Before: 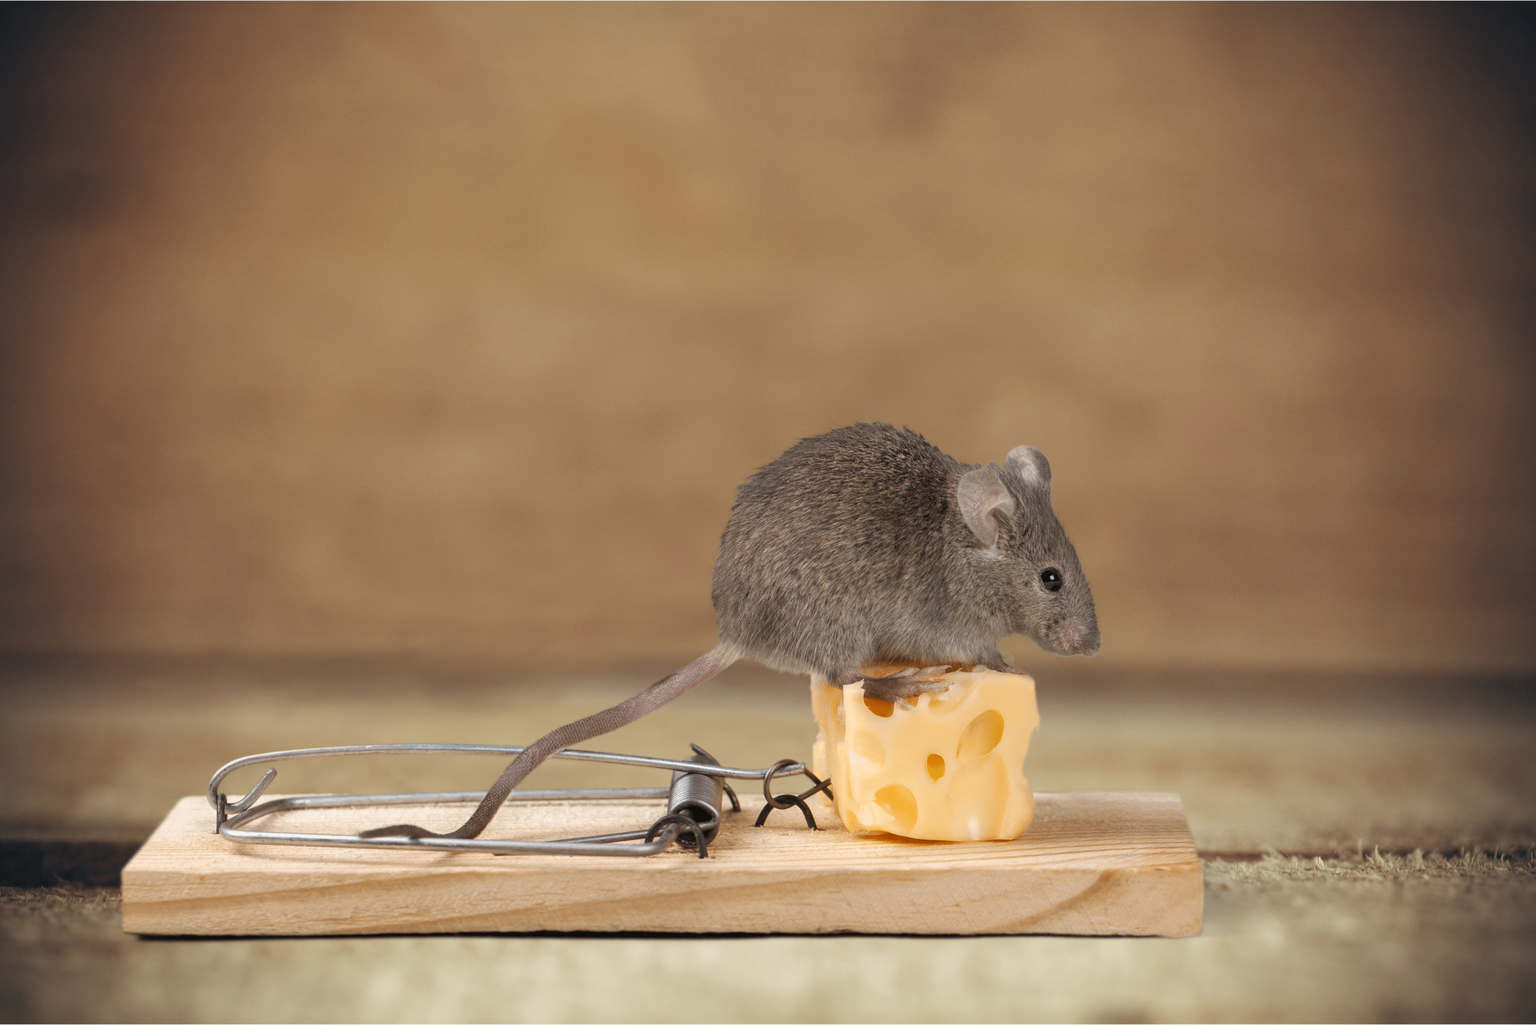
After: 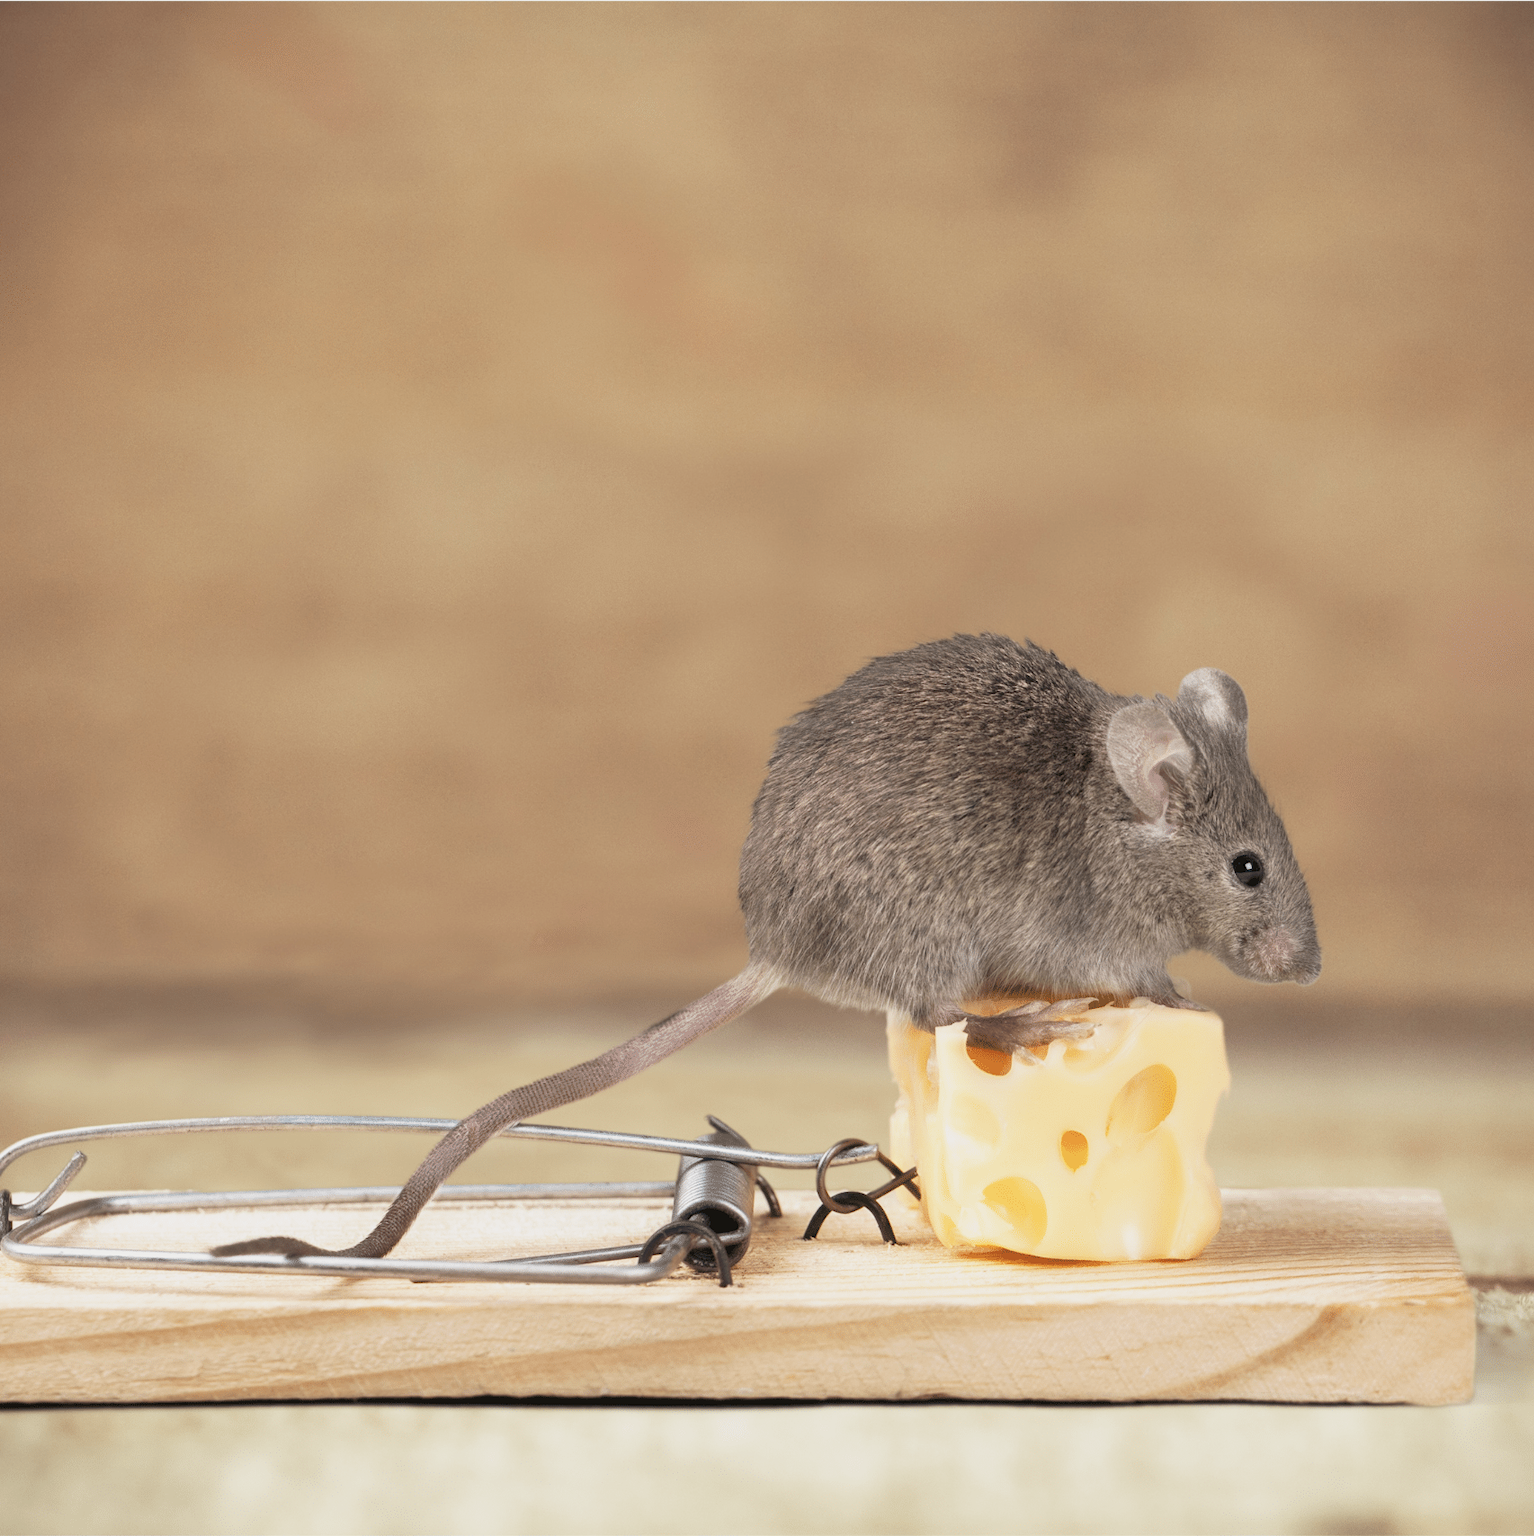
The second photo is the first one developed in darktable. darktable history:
contrast brightness saturation: saturation -0.17
crop and rotate: left 14.292%, right 19.041%
base curve: curves: ch0 [(0, 0) (0.088, 0.125) (0.176, 0.251) (0.354, 0.501) (0.613, 0.749) (1, 0.877)], preserve colors none
